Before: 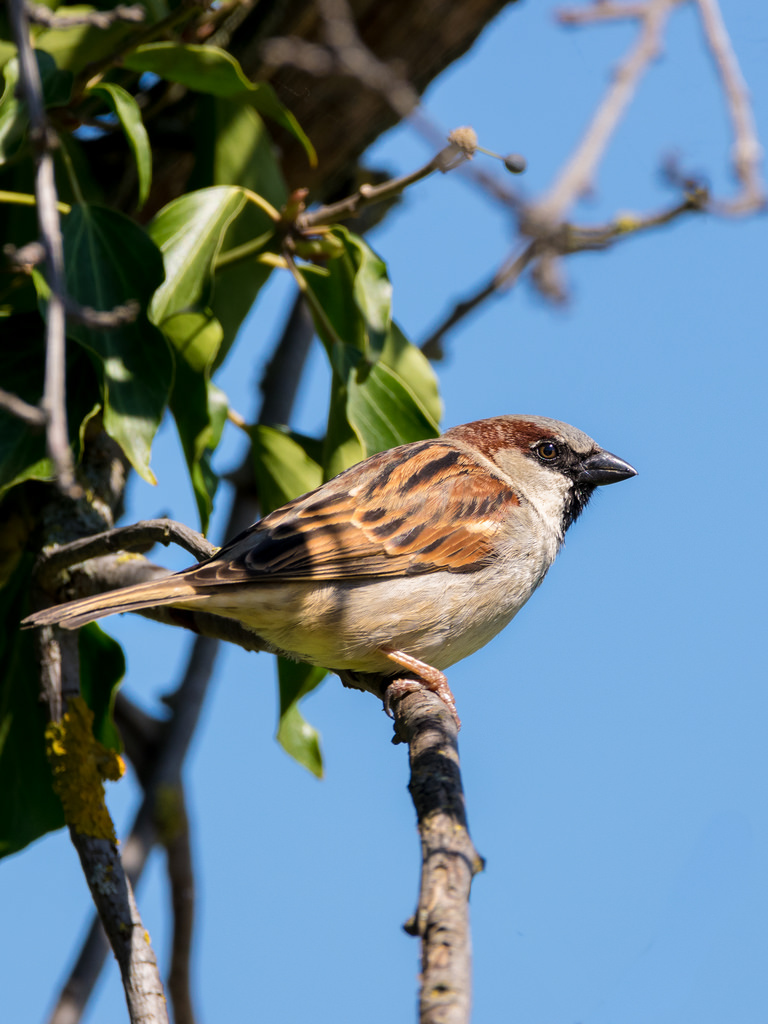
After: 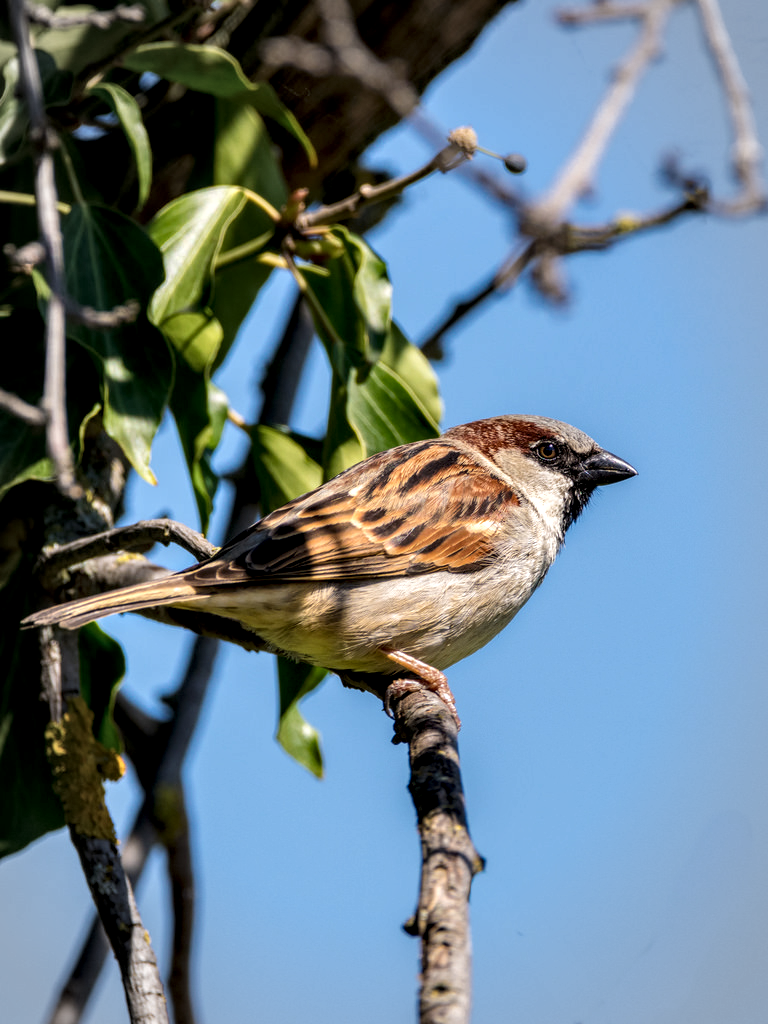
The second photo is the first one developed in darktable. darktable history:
local contrast: detail 160%
vignetting: brightness -0.203, automatic ratio true
